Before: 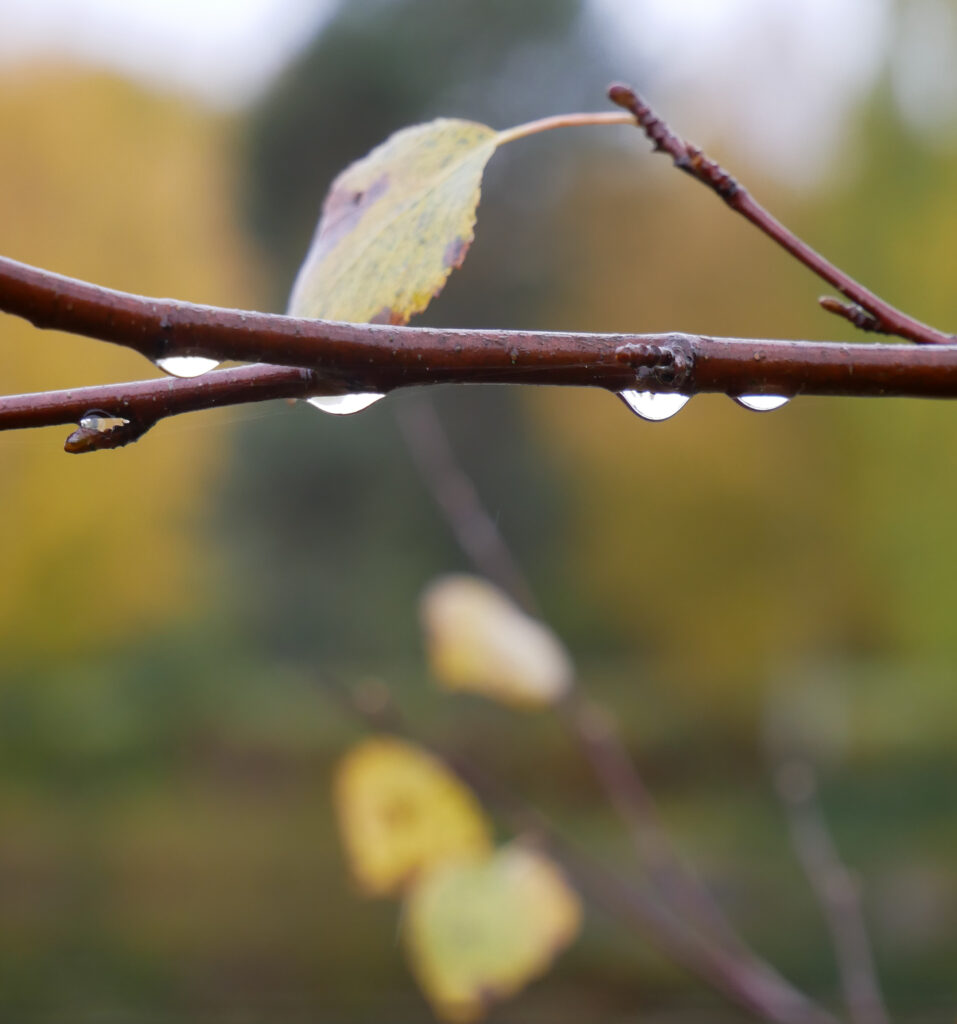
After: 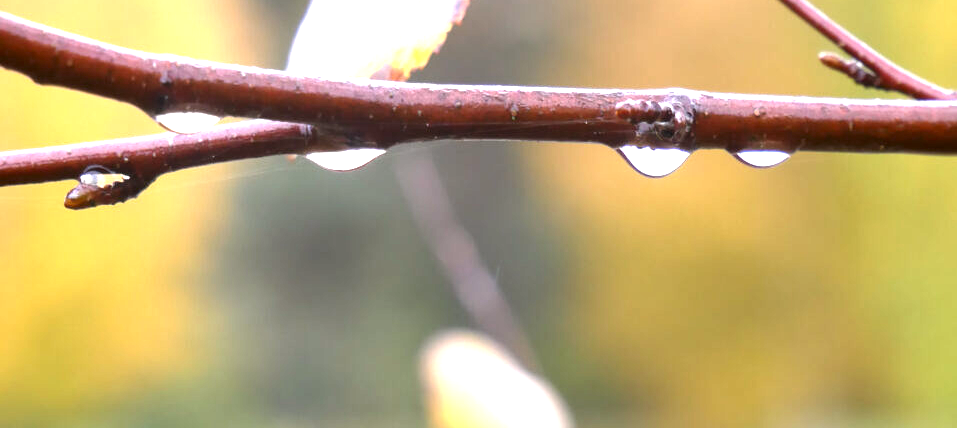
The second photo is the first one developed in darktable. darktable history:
crop and rotate: top 23.84%, bottom 34.294%
local contrast: highlights 100%, shadows 100%, detail 120%, midtone range 0.2
exposure: black level correction 0, exposure 1.6 EV, compensate exposure bias true, compensate highlight preservation false
color correction: highlights a* 3.12, highlights b* -1.55, shadows a* -0.101, shadows b* 2.52, saturation 0.98
